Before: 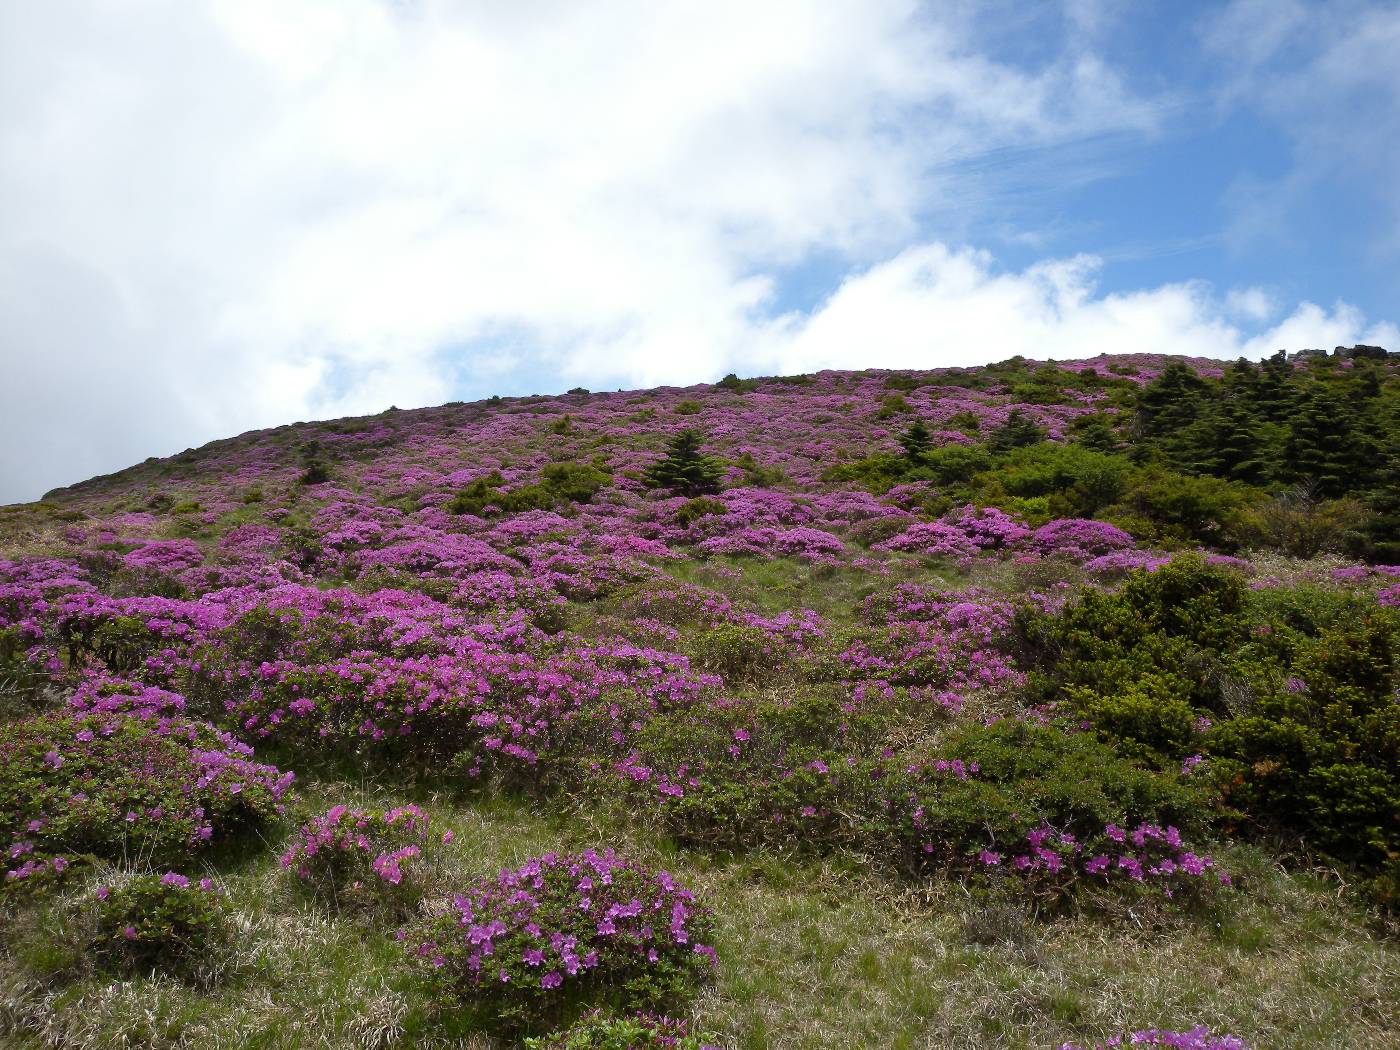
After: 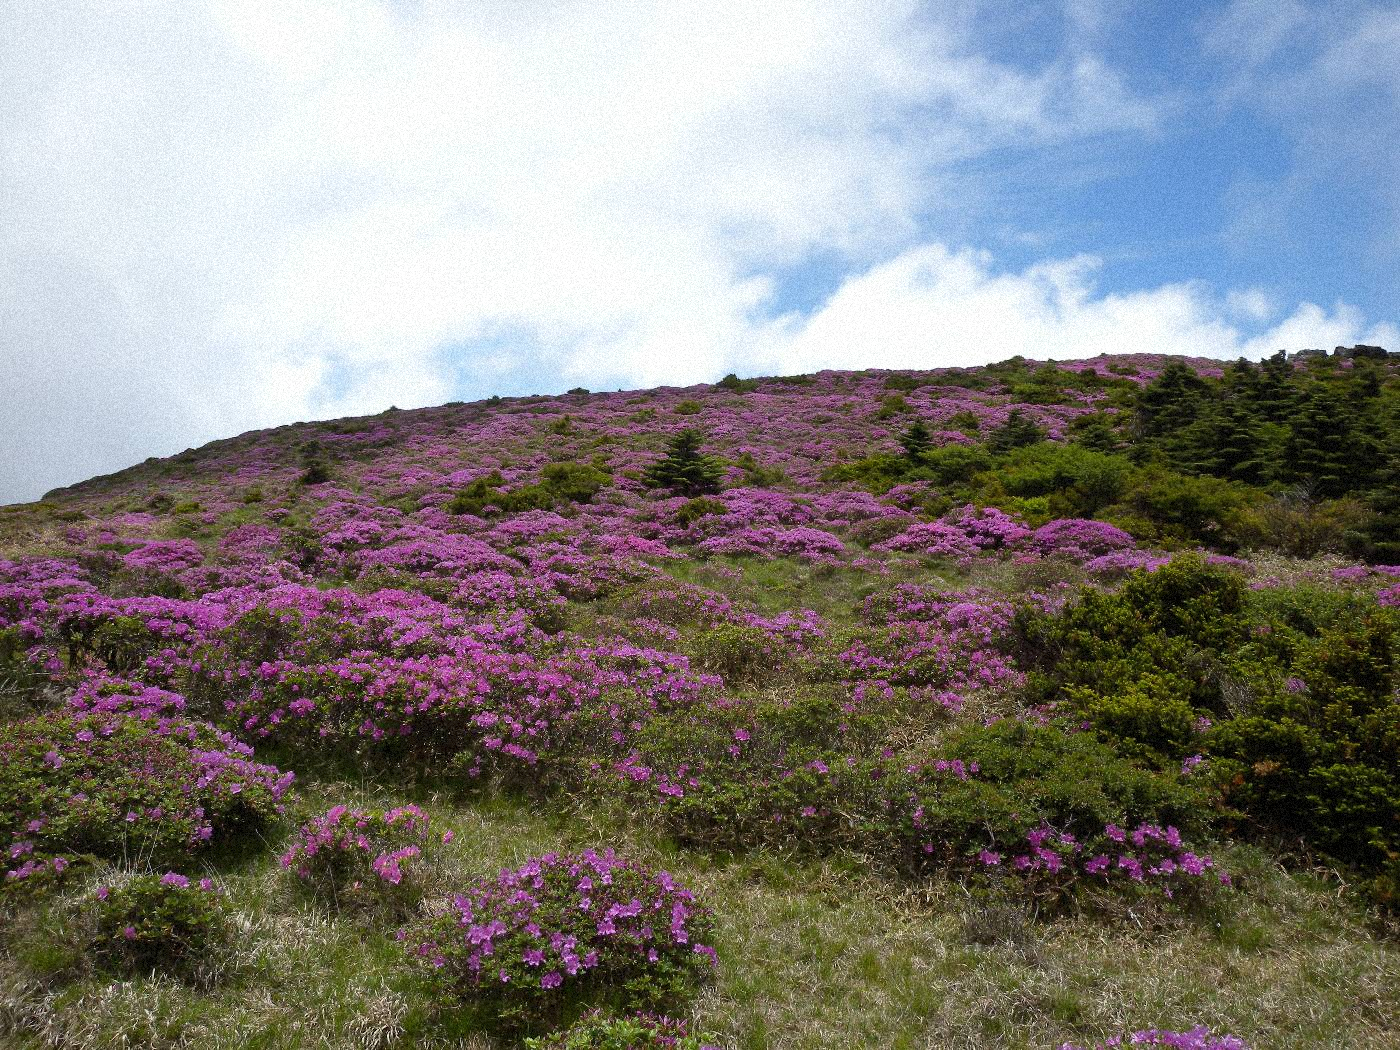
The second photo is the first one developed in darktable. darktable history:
grain: strength 35%, mid-tones bias 0%
